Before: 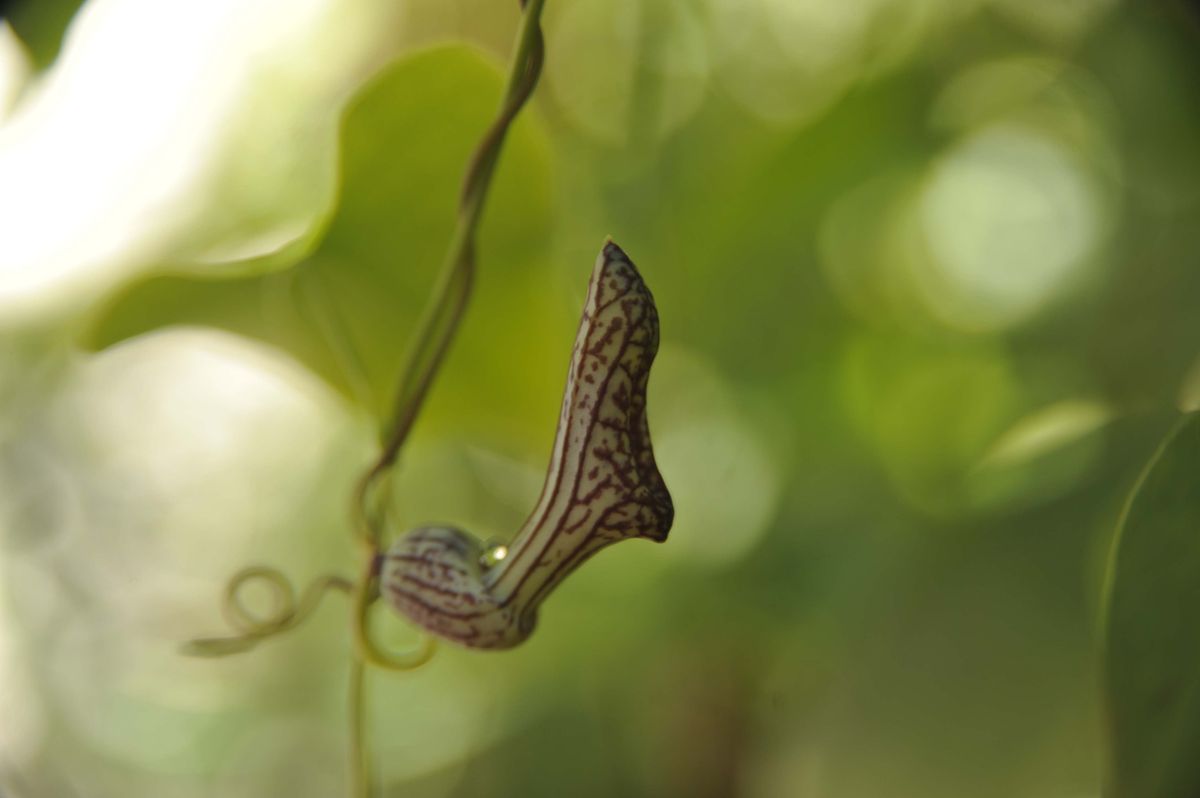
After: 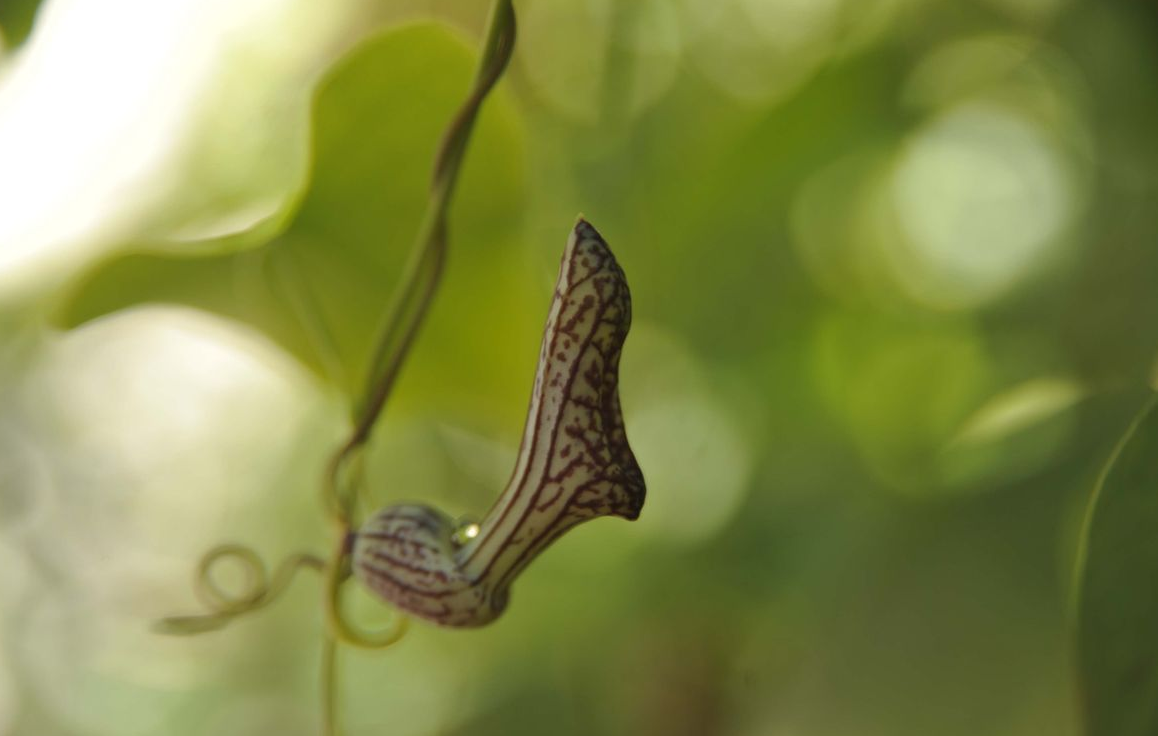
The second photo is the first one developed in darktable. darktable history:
crop: left 2.34%, top 2.767%, right 1.09%, bottom 4.893%
